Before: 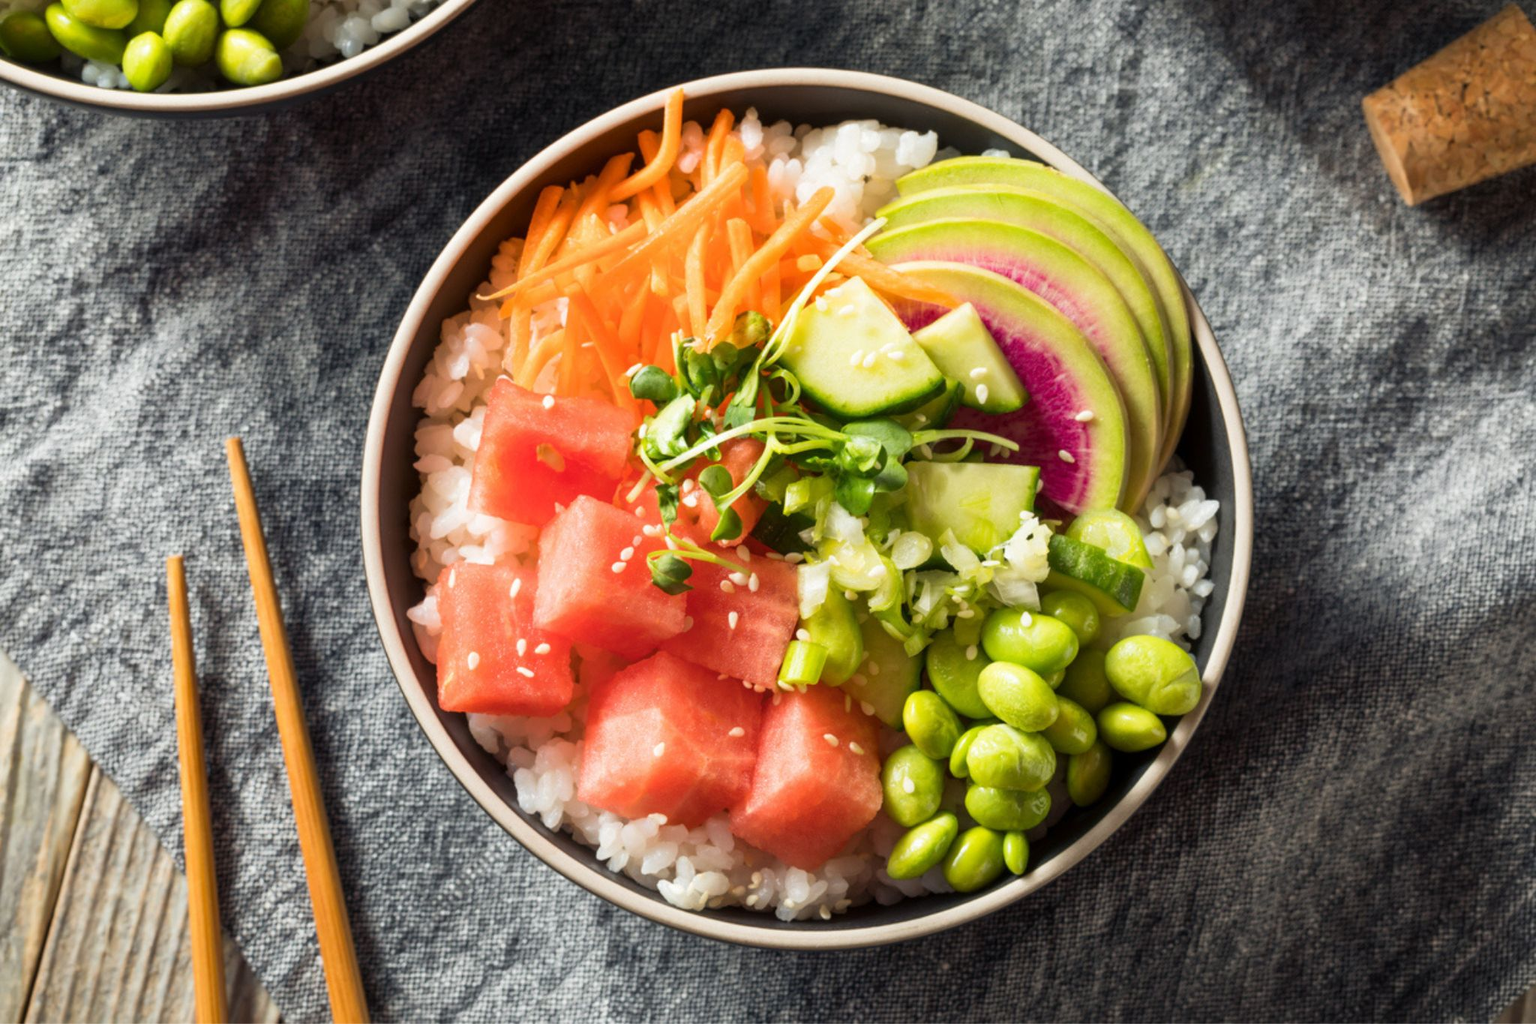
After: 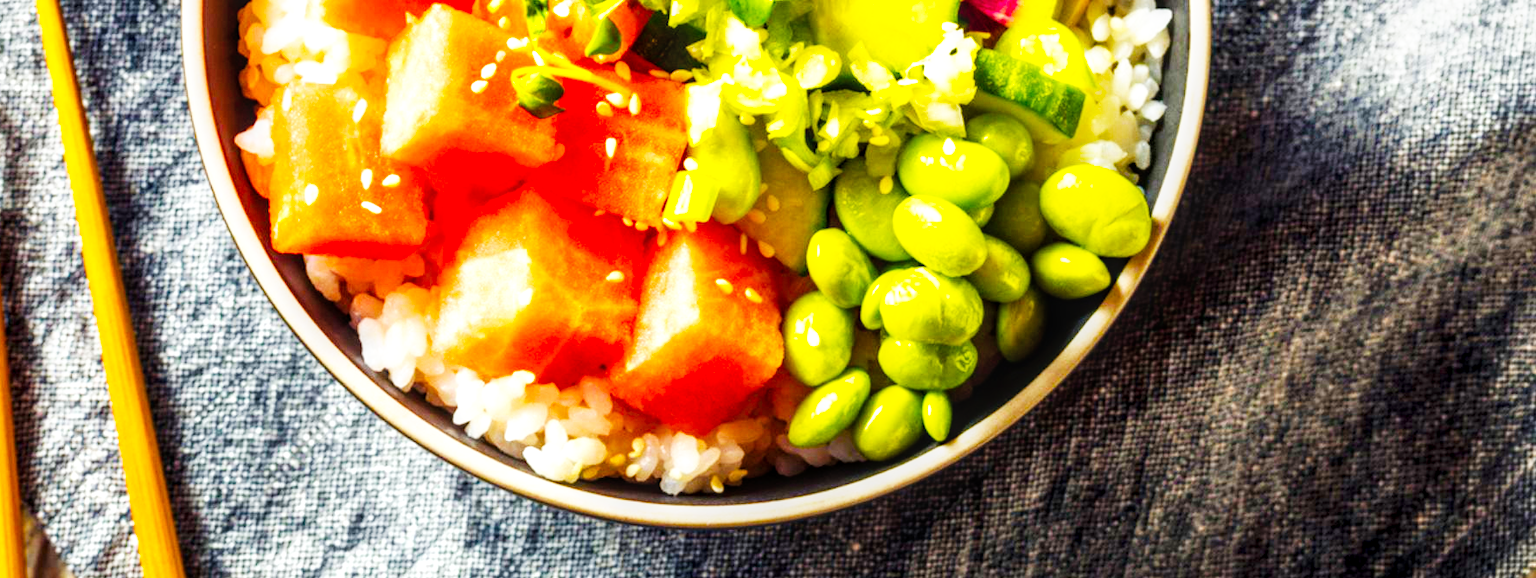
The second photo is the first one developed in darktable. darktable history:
local contrast: detail 130%
color balance rgb: linear chroma grading › global chroma 20.255%, perceptual saturation grading › global saturation 25.745%, global vibrance 40.222%
crop and rotate: left 13.234%, top 48.12%, bottom 2.806%
base curve: curves: ch0 [(0, 0) (0.007, 0.004) (0.027, 0.03) (0.046, 0.07) (0.207, 0.54) (0.442, 0.872) (0.673, 0.972) (1, 1)], preserve colors none
